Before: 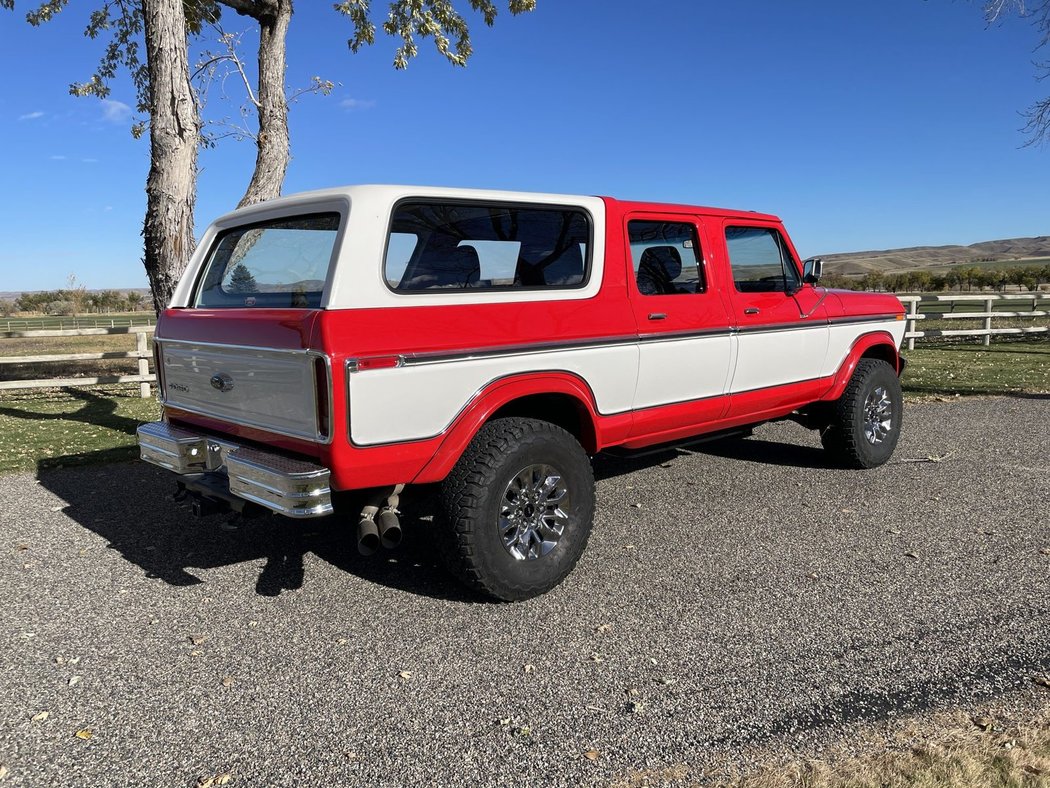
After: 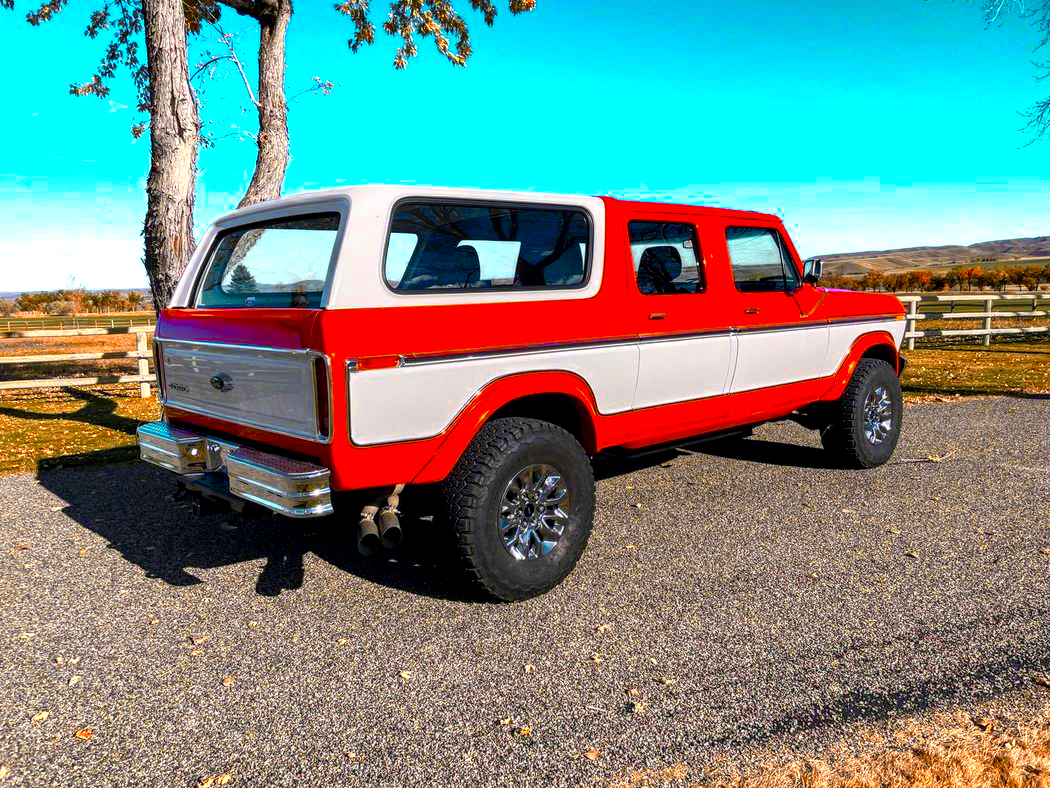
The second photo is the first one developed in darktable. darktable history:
color zones: curves: ch0 [(0.009, 0.528) (0.136, 0.6) (0.255, 0.586) (0.39, 0.528) (0.522, 0.584) (0.686, 0.736) (0.849, 0.561)]; ch1 [(0.045, 0.781) (0.14, 0.416) (0.257, 0.695) (0.442, 0.032) (0.738, 0.338) (0.818, 0.632) (0.891, 0.741) (1, 0.704)]; ch2 [(0, 0.667) (0.141, 0.52) (0.26, 0.37) (0.474, 0.432) (0.743, 0.286)]
color correction: highlights a* 1.59, highlights b* -1.7, saturation 2.48
local contrast: highlights 61%, detail 143%, midtone range 0.428
